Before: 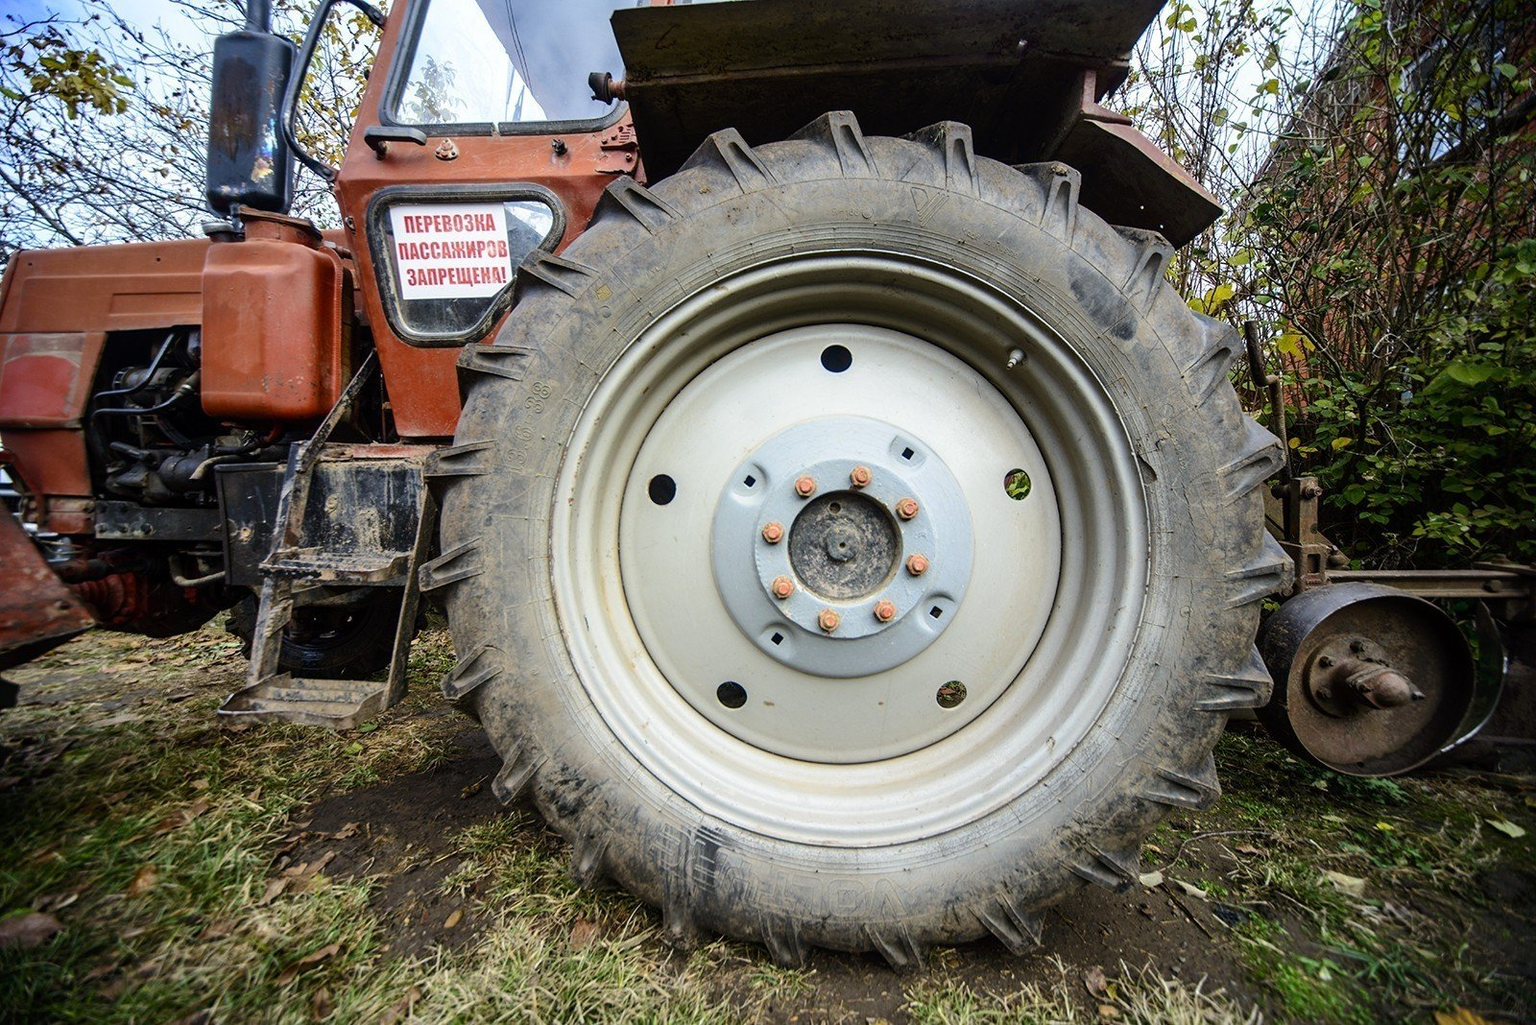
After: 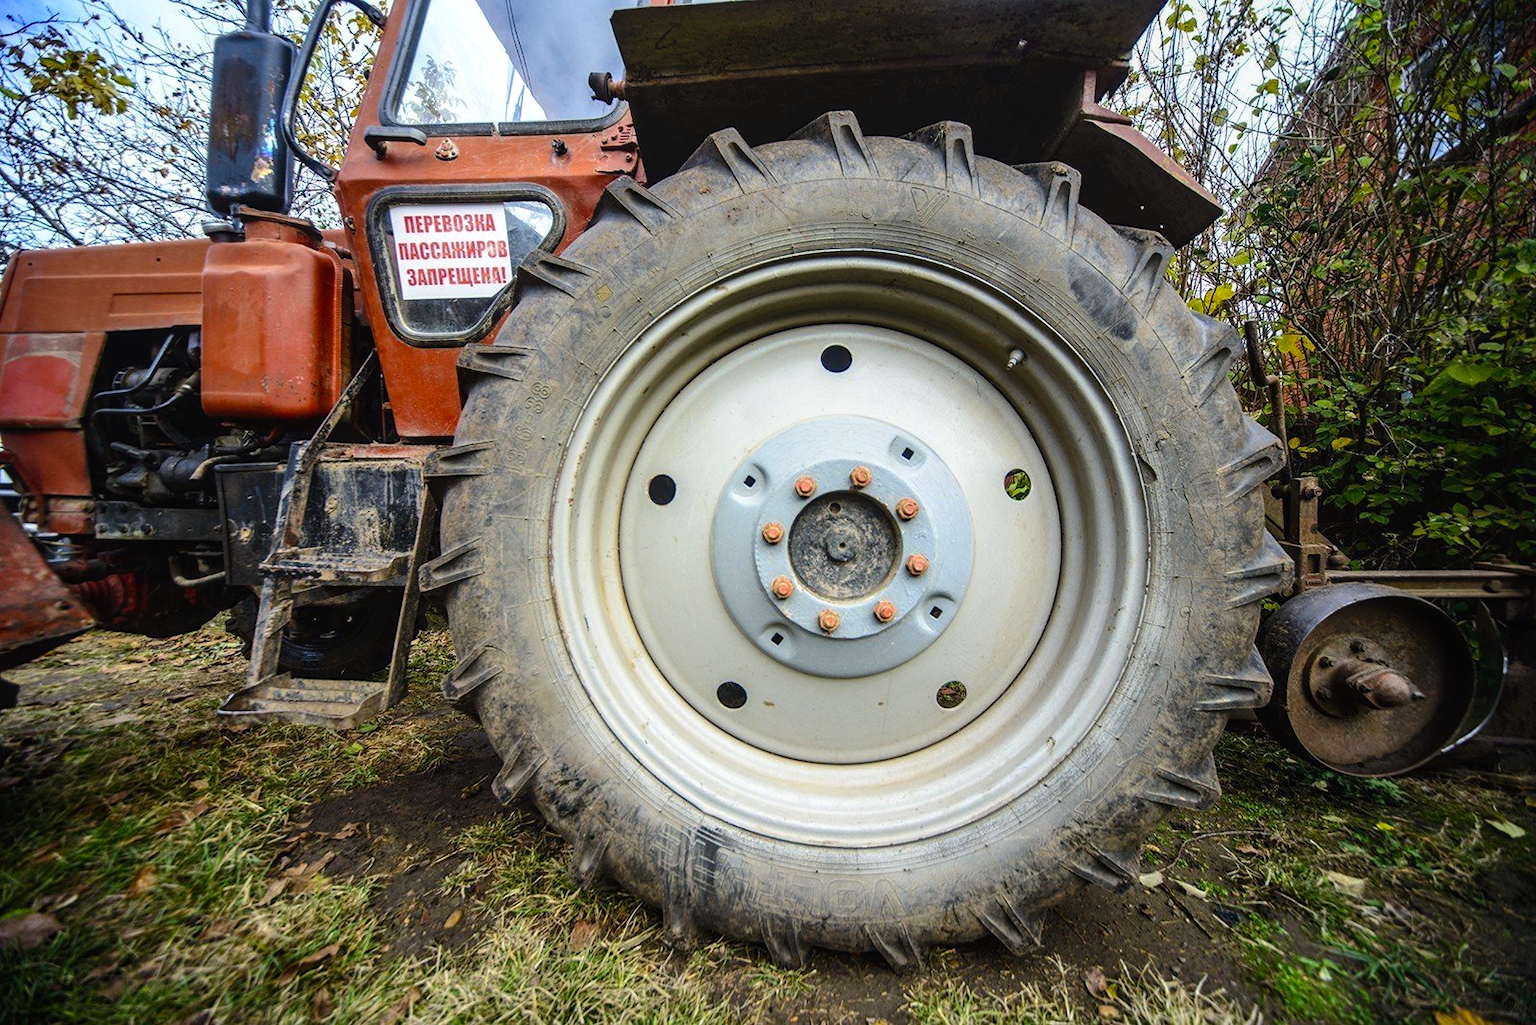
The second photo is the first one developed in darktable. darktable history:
local contrast: detail 110%
color balance: contrast 6.48%, output saturation 113.3%
